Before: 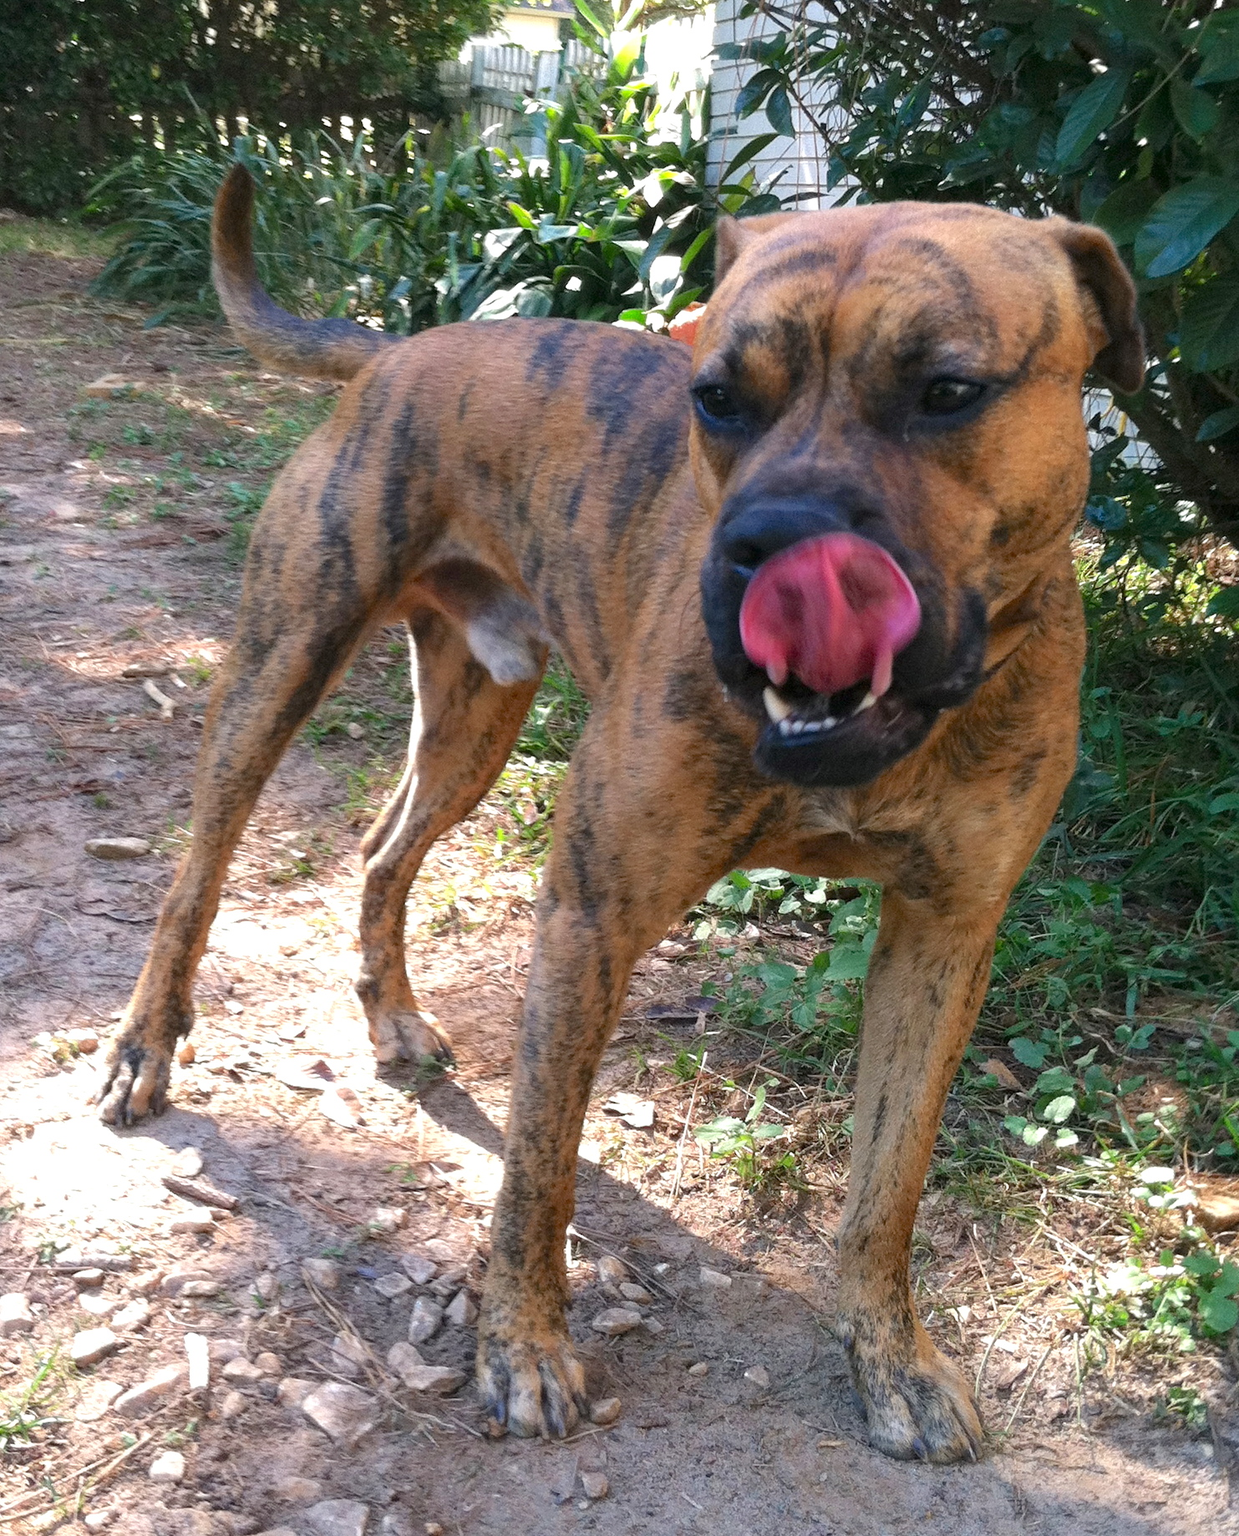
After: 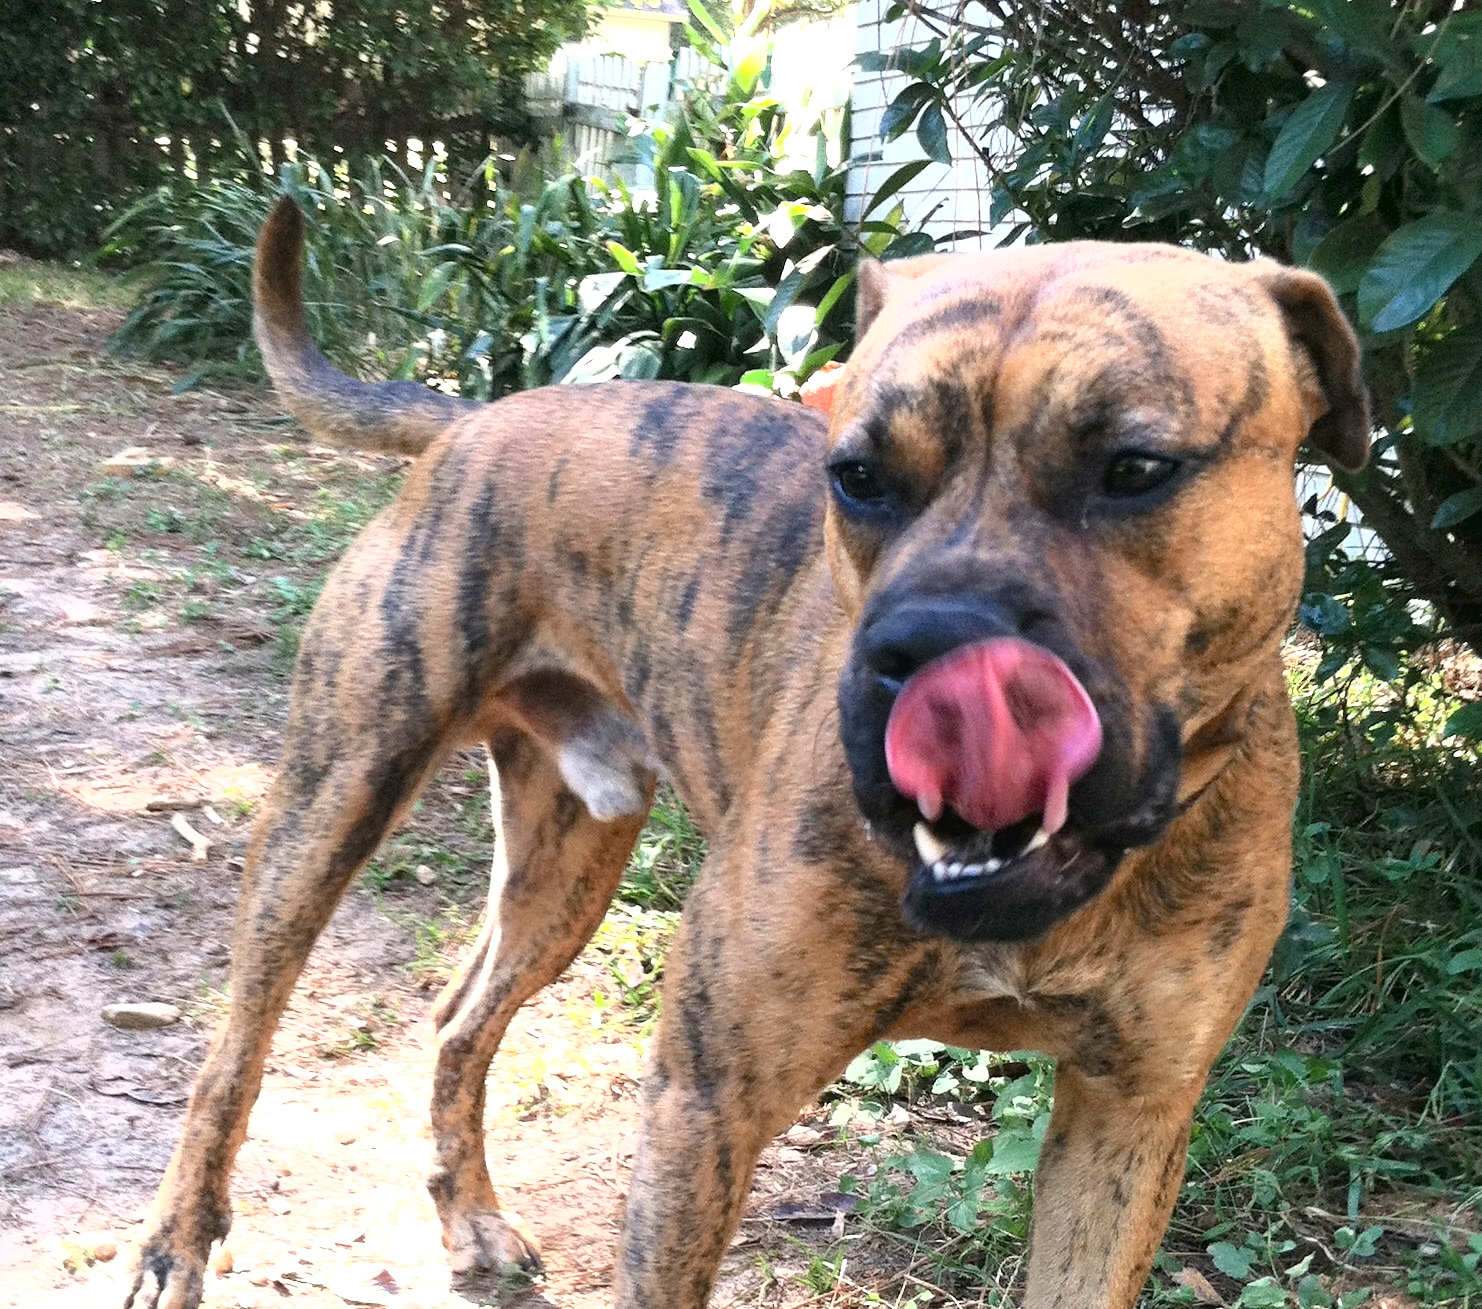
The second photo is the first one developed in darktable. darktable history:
crop: right 0%, bottom 28.782%
tone curve: curves: ch0 [(0, 0) (0.003, 0.028) (0.011, 0.028) (0.025, 0.026) (0.044, 0.036) (0.069, 0.06) (0.1, 0.101) (0.136, 0.15) (0.177, 0.203) (0.224, 0.271) (0.277, 0.345) (0.335, 0.422) (0.399, 0.515) (0.468, 0.611) (0.543, 0.716) (0.623, 0.826) (0.709, 0.942) (0.801, 0.992) (0.898, 1) (1, 1)], color space Lab, independent channels, preserve colors none
